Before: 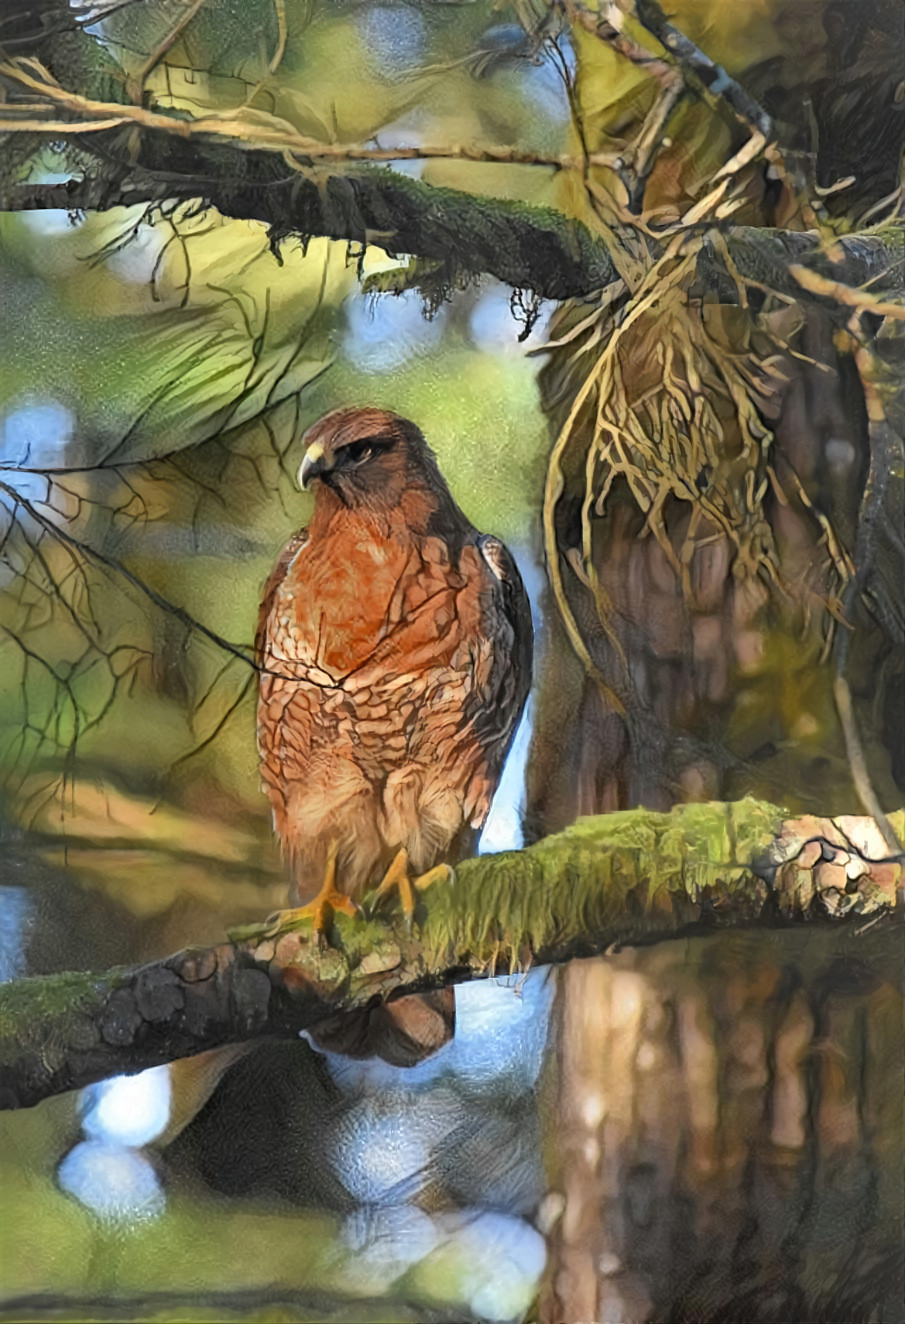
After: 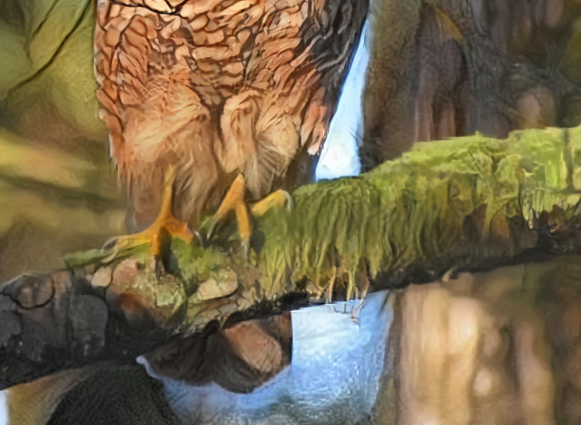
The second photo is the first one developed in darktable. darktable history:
crop: left 18.114%, top 50.951%, right 17.608%, bottom 16.93%
